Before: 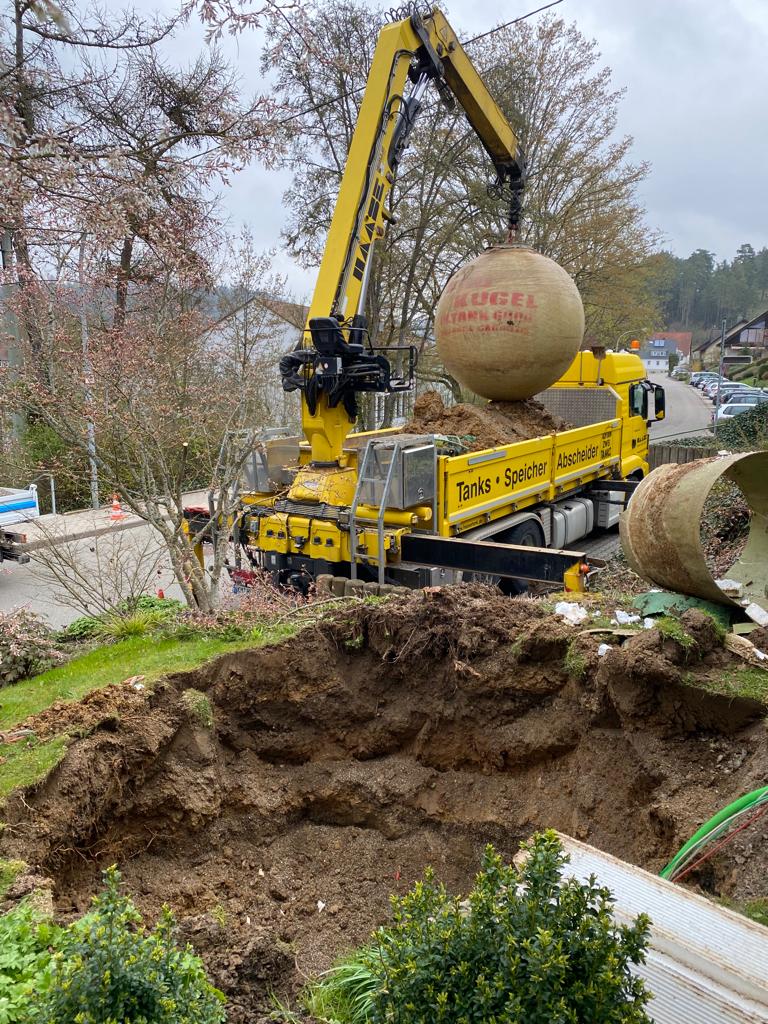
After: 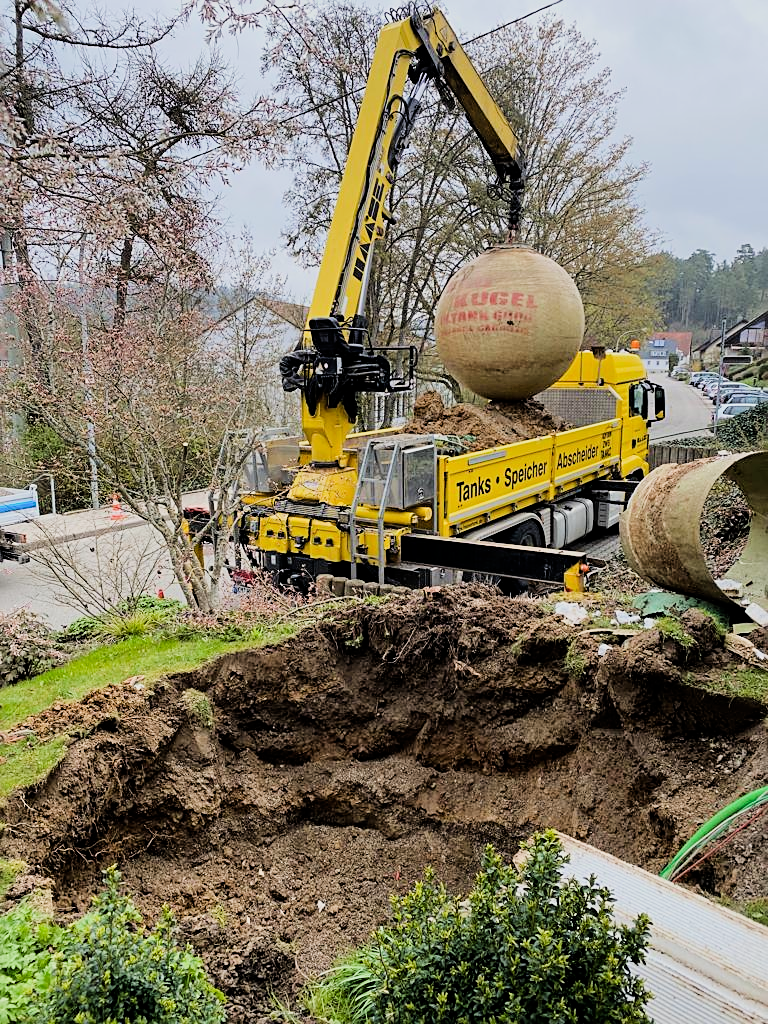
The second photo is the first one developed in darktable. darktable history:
sharpen: on, module defaults
tone curve: curves: ch0 [(0, 0) (0.004, 0.001) (0.133, 0.112) (0.325, 0.362) (0.832, 0.893) (1, 1)], color space Lab, linked channels, preserve colors none
filmic rgb: black relative exposure -7.32 EV, white relative exposure 5.09 EV, hardness 3.2
